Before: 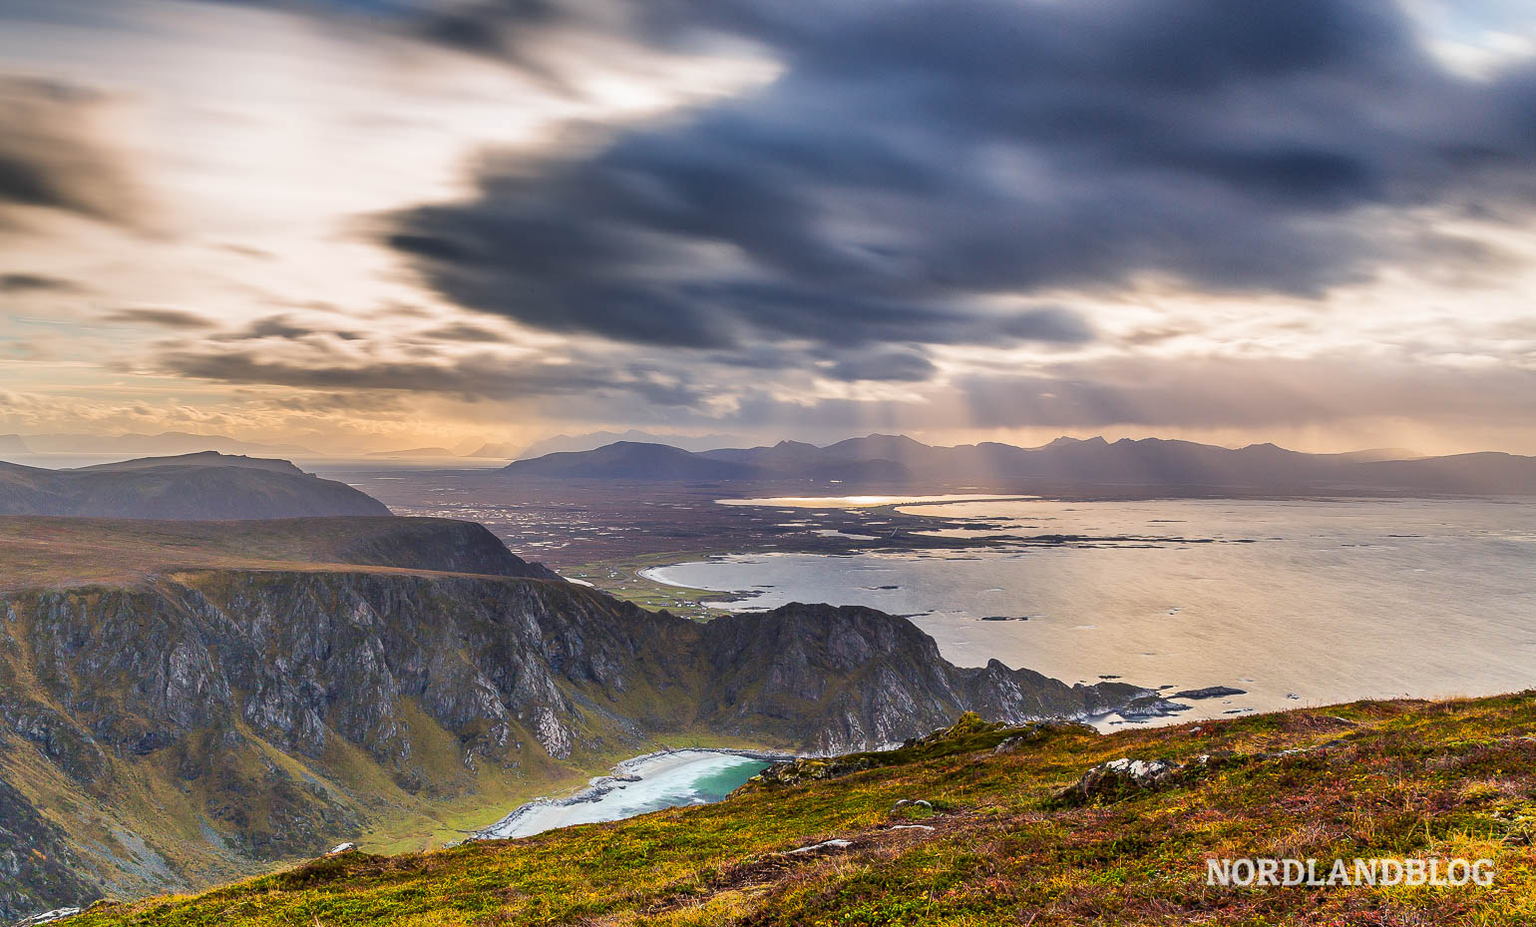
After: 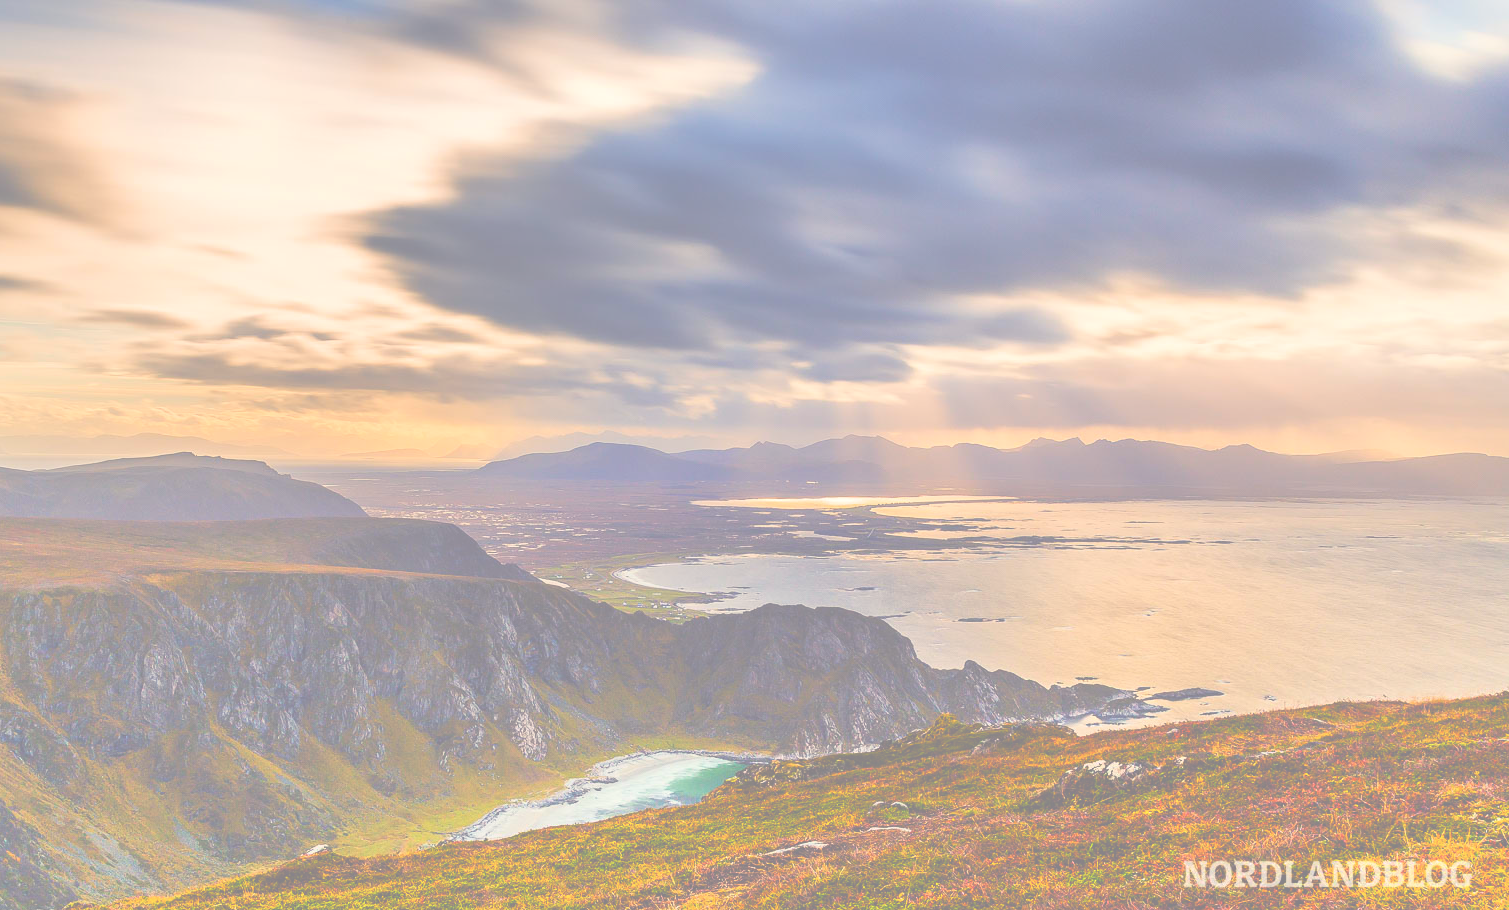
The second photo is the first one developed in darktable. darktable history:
crop: left 1.743%, right 0.268%, bottom 2.011%
exposure: black level correction -0.087, compensate highlight preservation false
color balance rgb: shadows lift › chroma 3%, shadows lift › hue 280.8°, power › hue 330°, highlights gain › chroma 3%, highlights gain › hue 75.6°, global offset › luminance 2%, perceptual saturation grading › global saturation 20%, perceptual saturation grading › highlights -25%, perceptual saturation grading › shadows 50%, global vibrance 20.33%
global tonemap: drago (0.7, 100)
